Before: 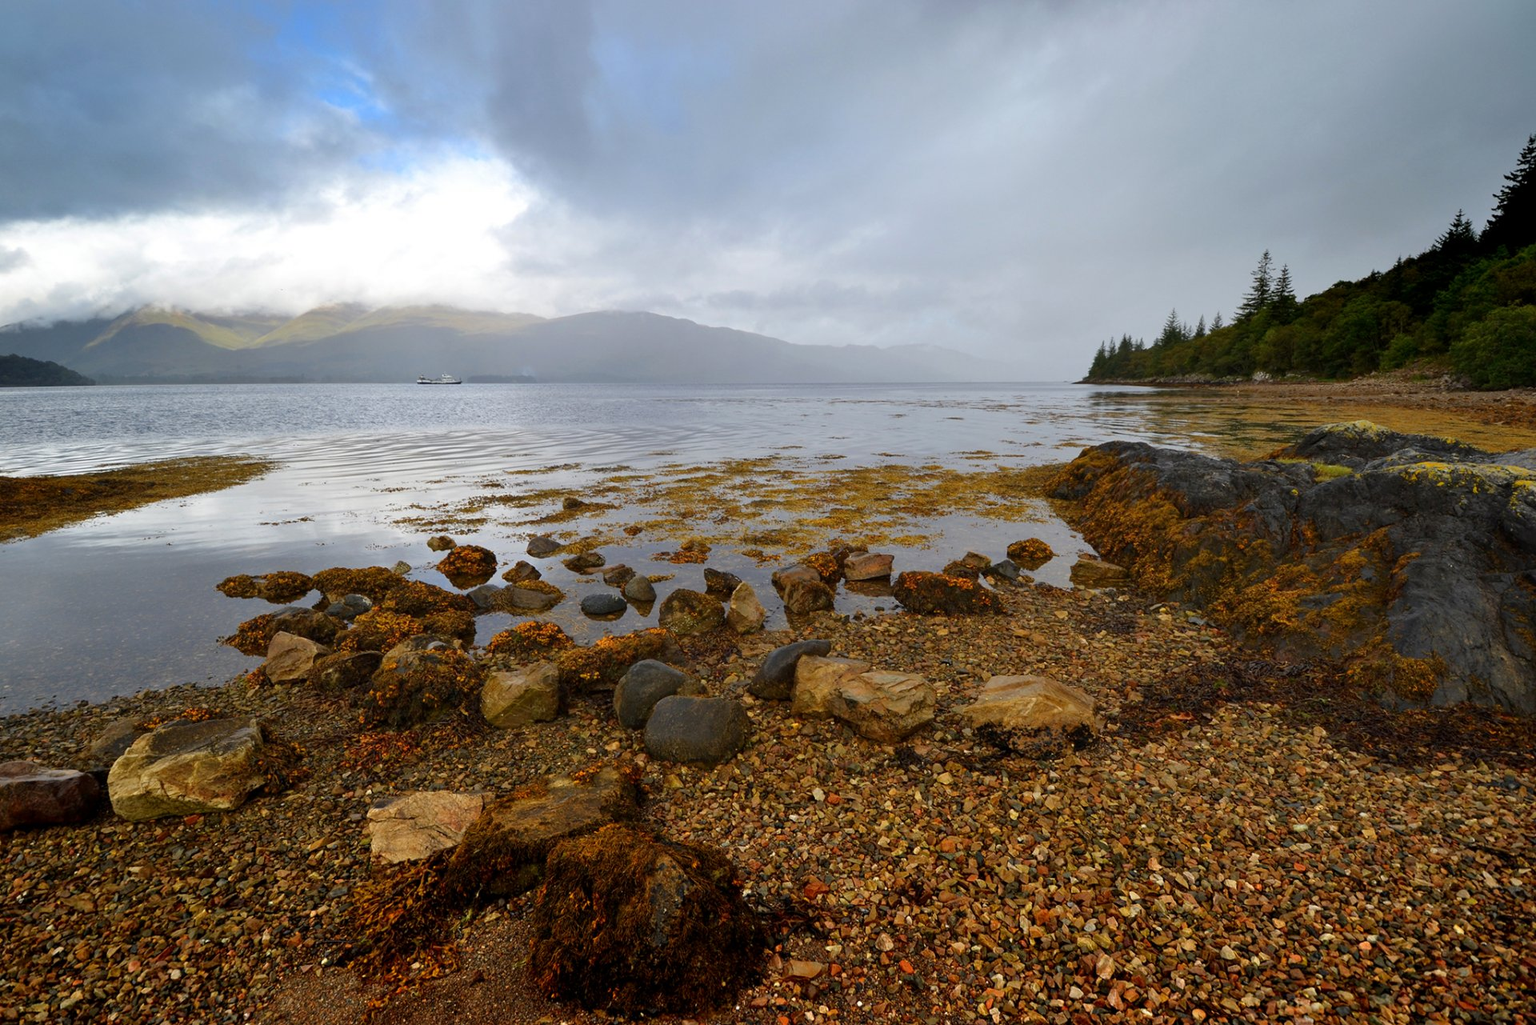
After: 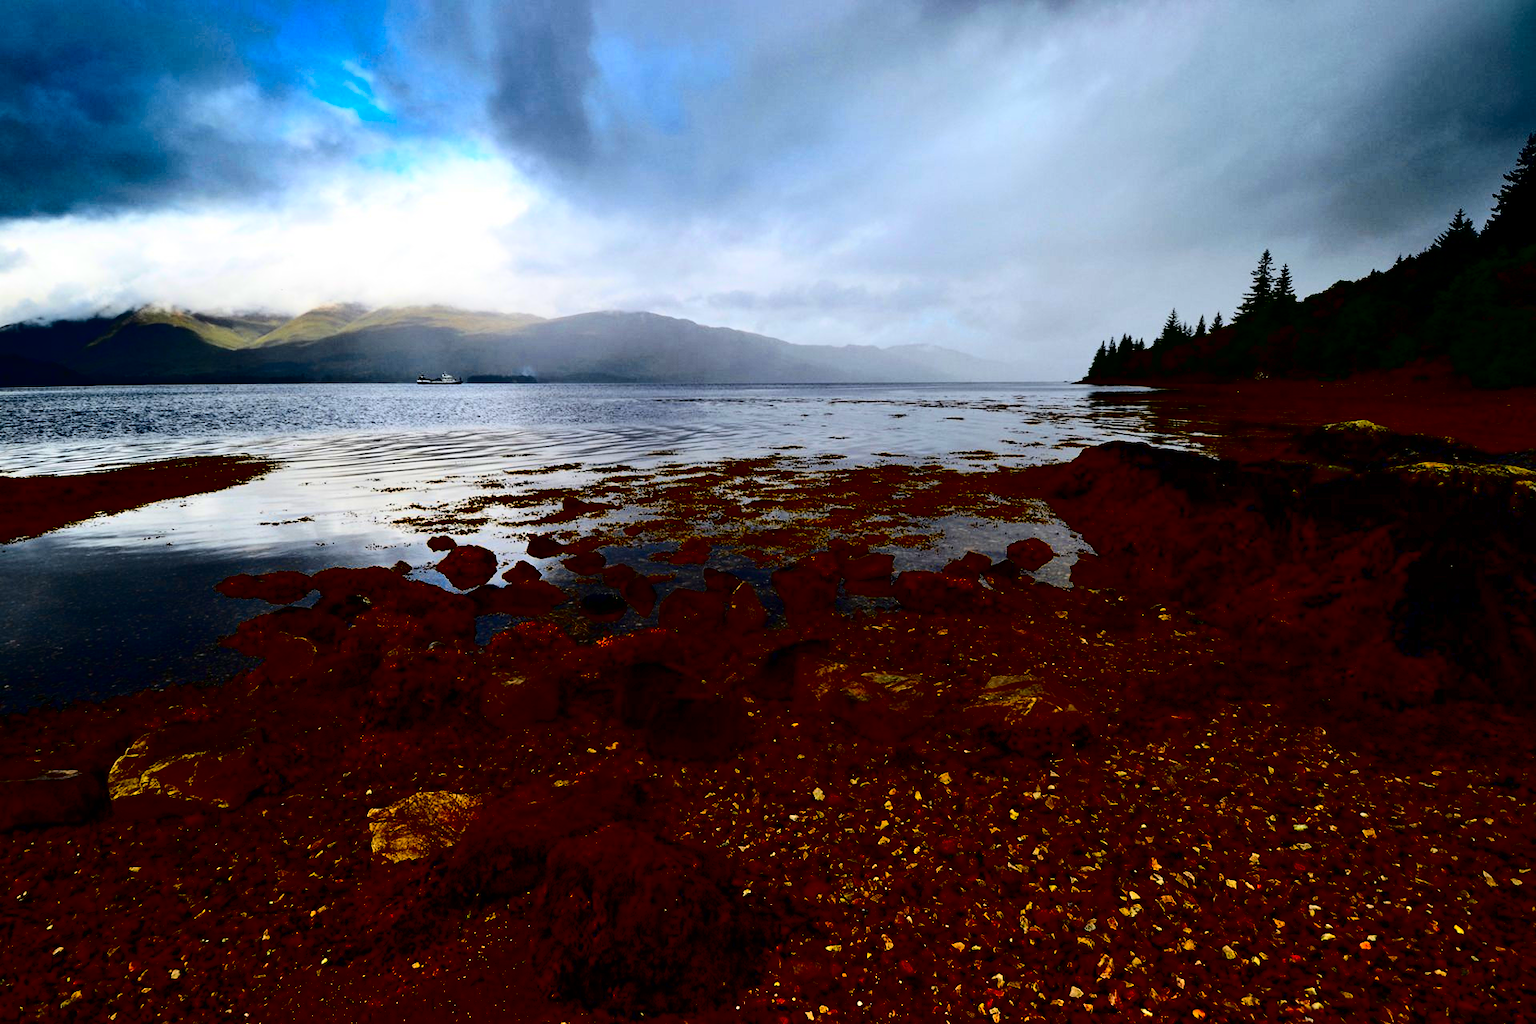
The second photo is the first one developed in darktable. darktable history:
exposure: exposure -0.157 EV, compensate highlight preservation false
contrast brightness saturation: contrast 0.77, brightness -1, saturation 1
shadows and highlights: shadows 10, white point adjustment 1, highlights -40
